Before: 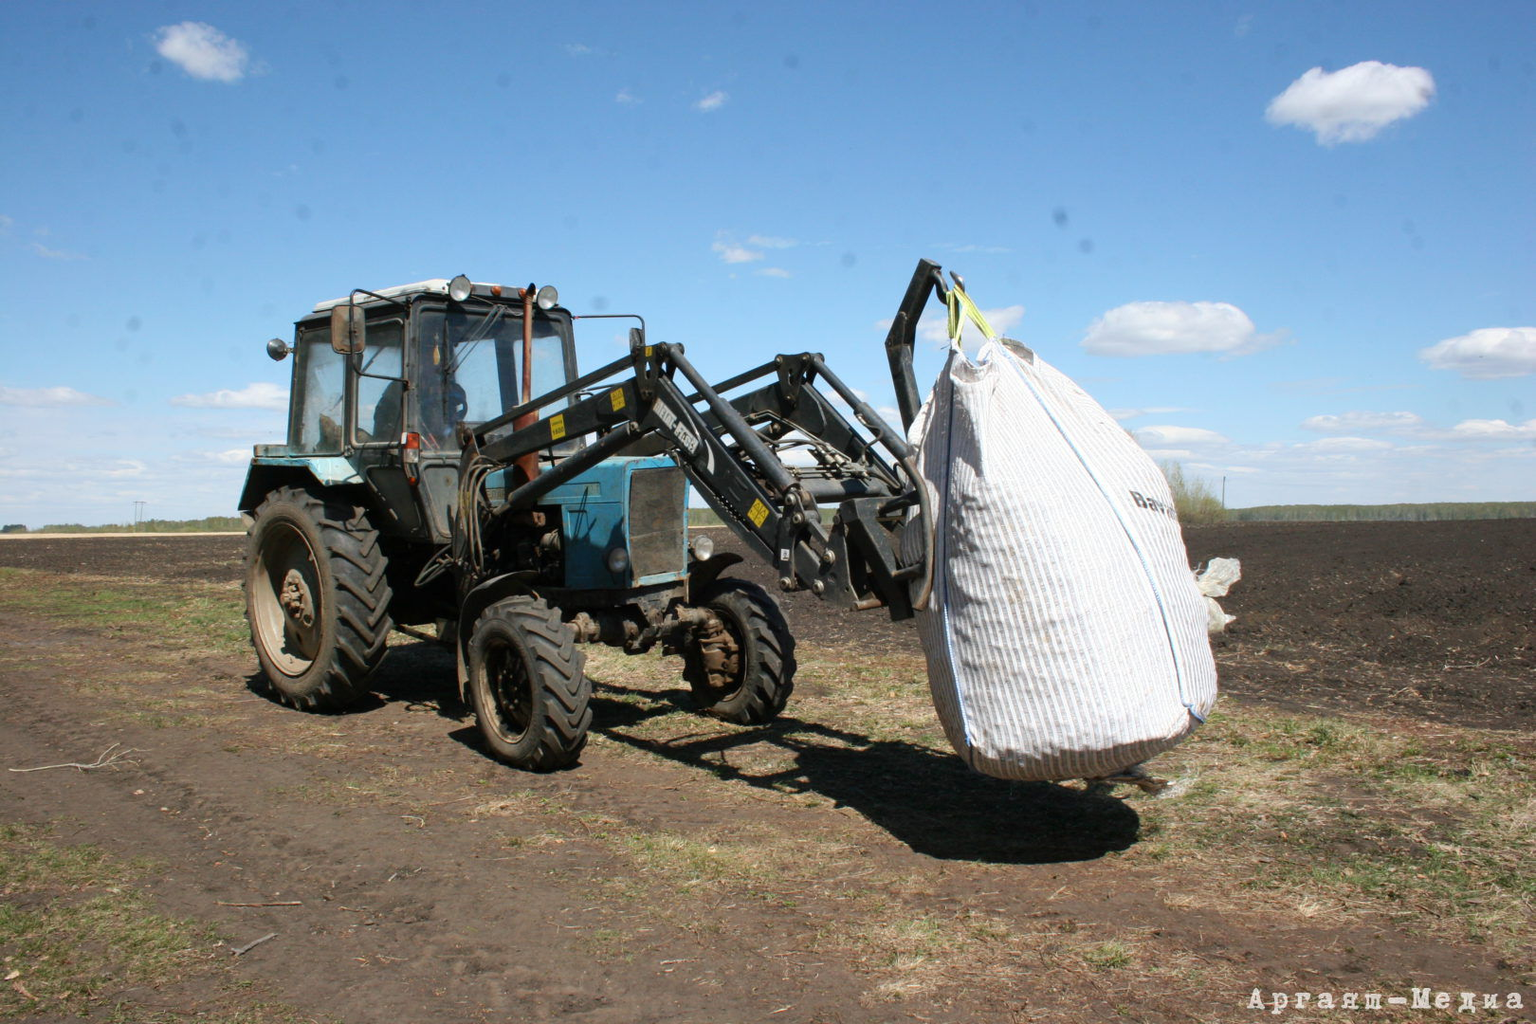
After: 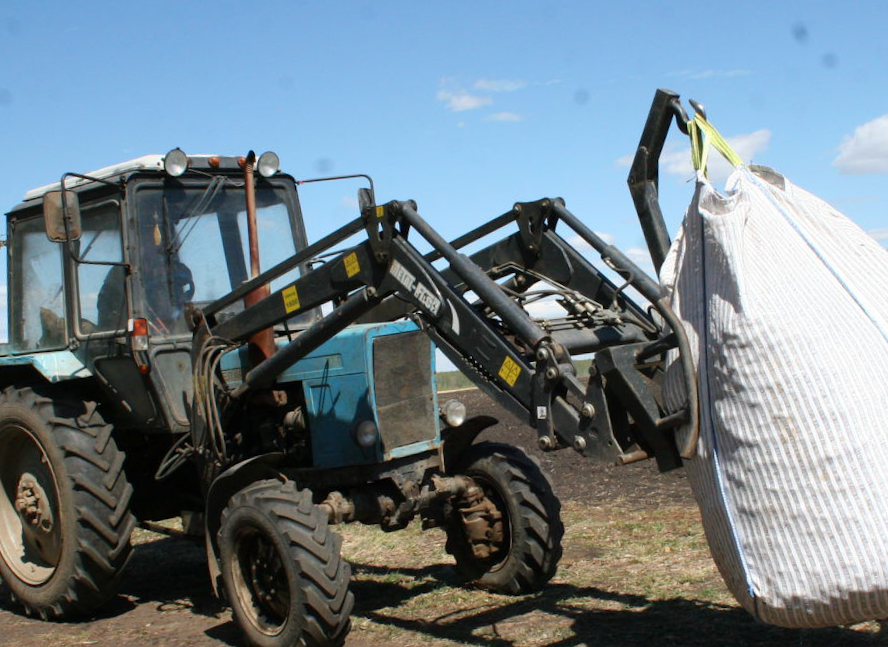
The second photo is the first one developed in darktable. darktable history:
crop: left 16.202%, top 11.208%, right 26.045%, bottom 20.557%
rotate and perspective: rotation -5°, crop left 0.05, crop right 0.952, crop top 0.11, crop bottom 0.89
